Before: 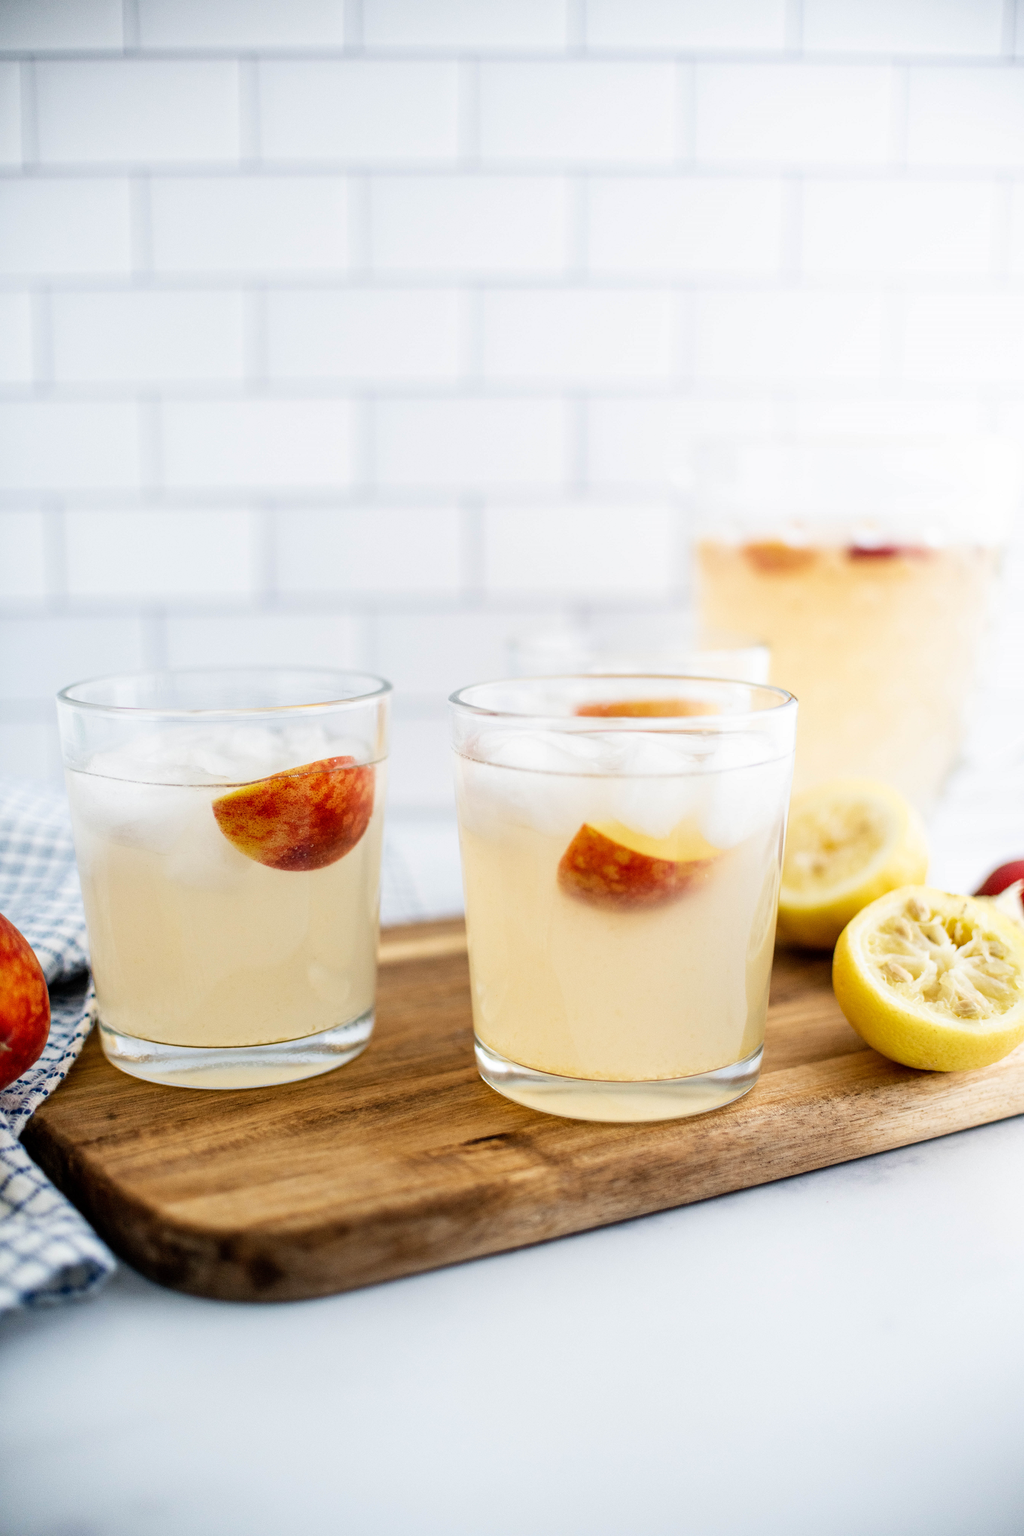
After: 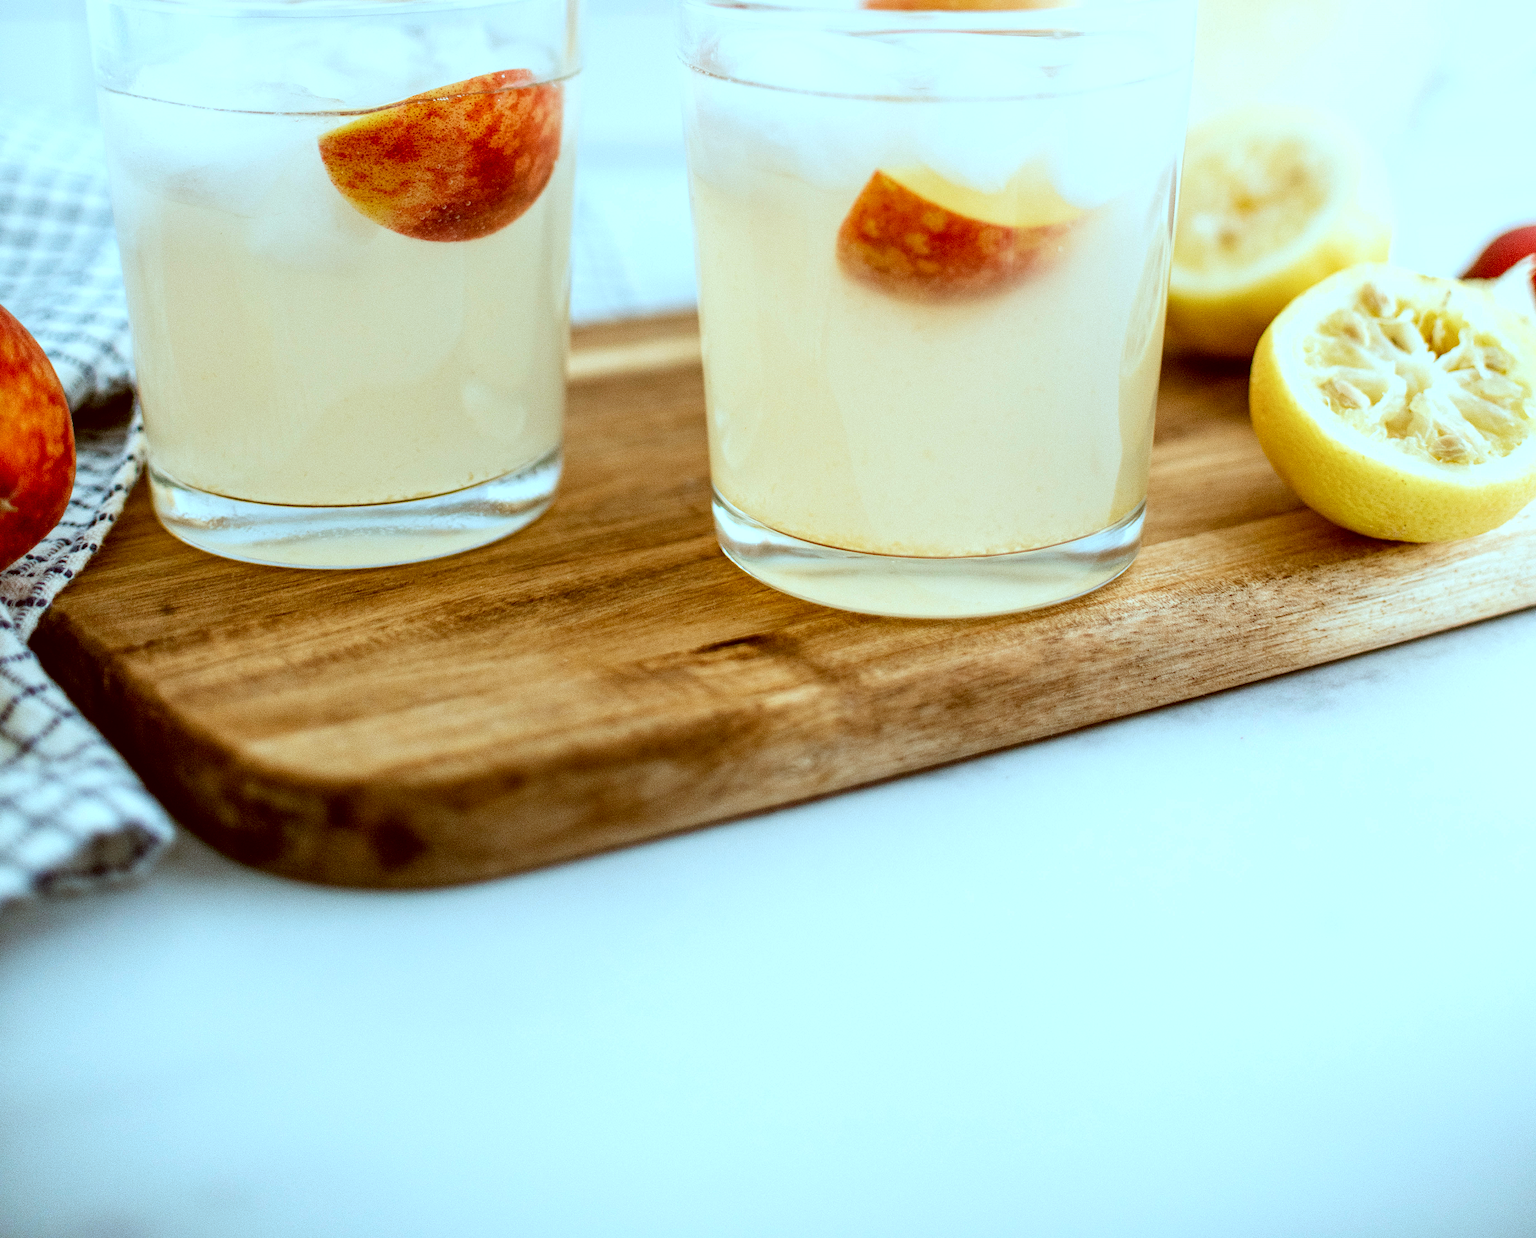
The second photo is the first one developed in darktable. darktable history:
exposure: exposure 0.127 EV, compensate highlight preservation false
local contrast: highlights 100%, shadows 100%, detail 120%, midtone range 0.2
crop and rotate: top 46.237%
color correction: highlights a* -14.62, highlights b* -16.22, shadows a* 10.12, shadows b* 29.4
